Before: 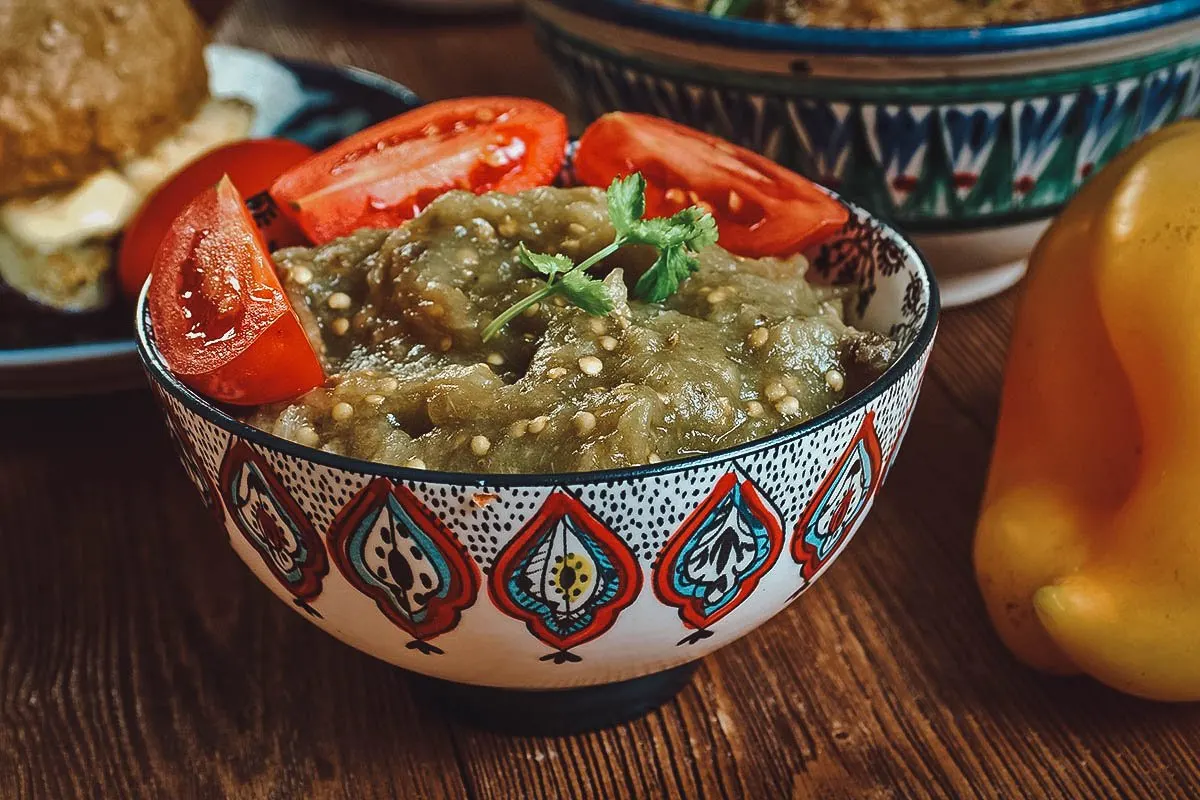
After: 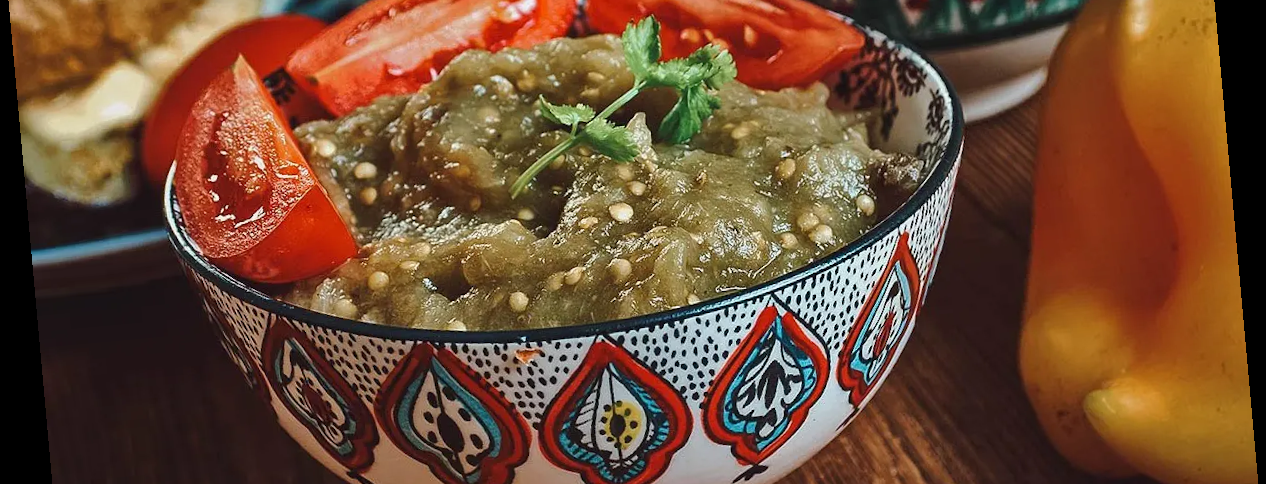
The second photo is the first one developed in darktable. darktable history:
rotate and perspective: rotation -5.2°, automatic cropping off
crop and rotate: top 23.043%, bottom 23.437%
